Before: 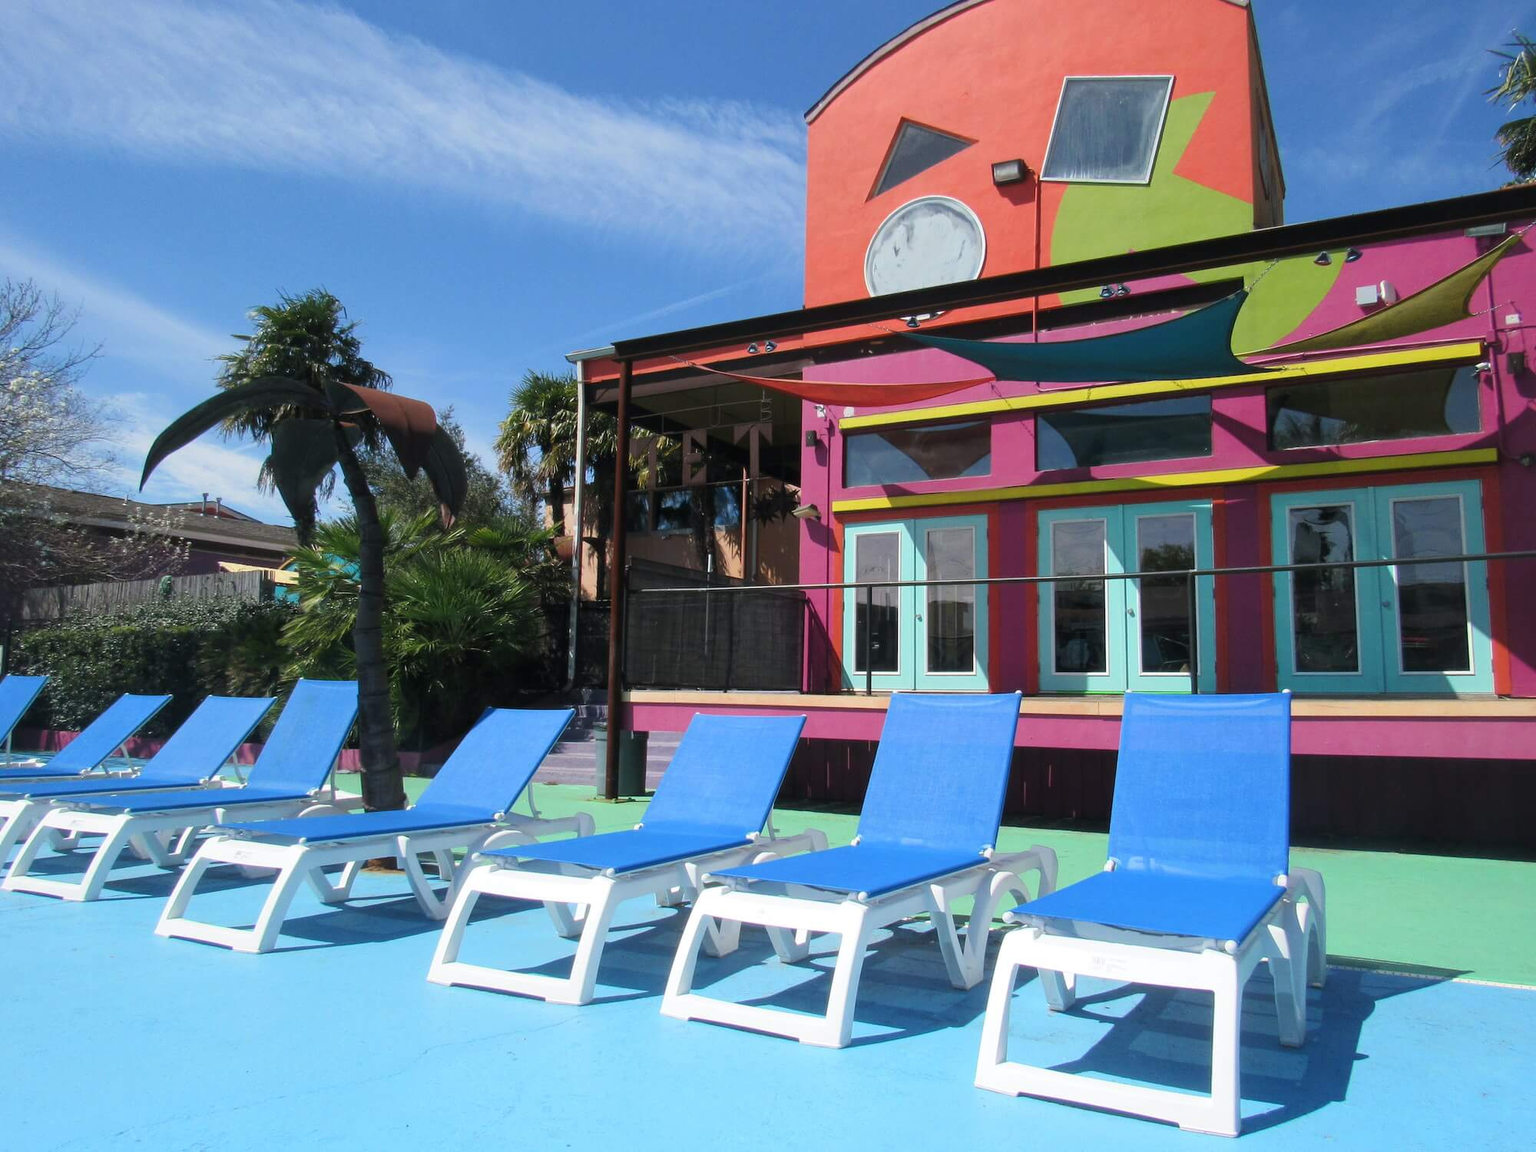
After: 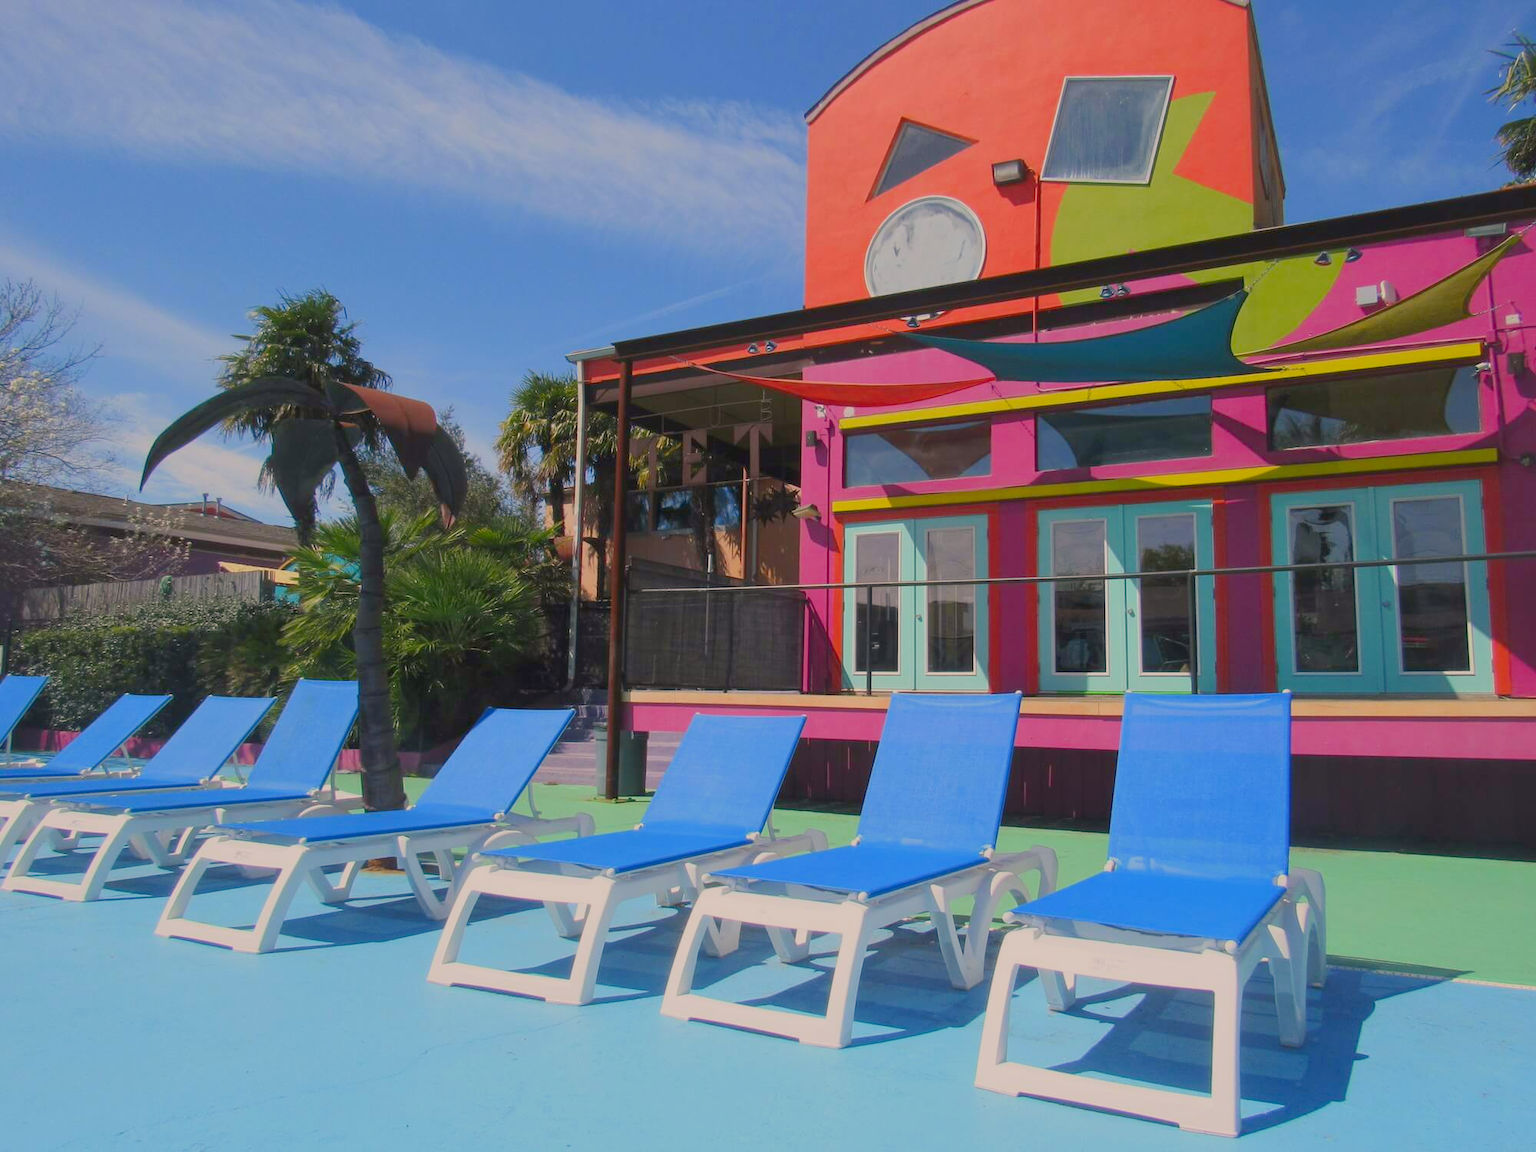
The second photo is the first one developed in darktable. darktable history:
color balance rgb: power › chroma 0.303%, power › hue 22.38°, highlights gain › chroma 3.004%, highlights gain › hue 54.68°, perceptual saturation grading › global saturation 15.092%, contrast -29.654%
